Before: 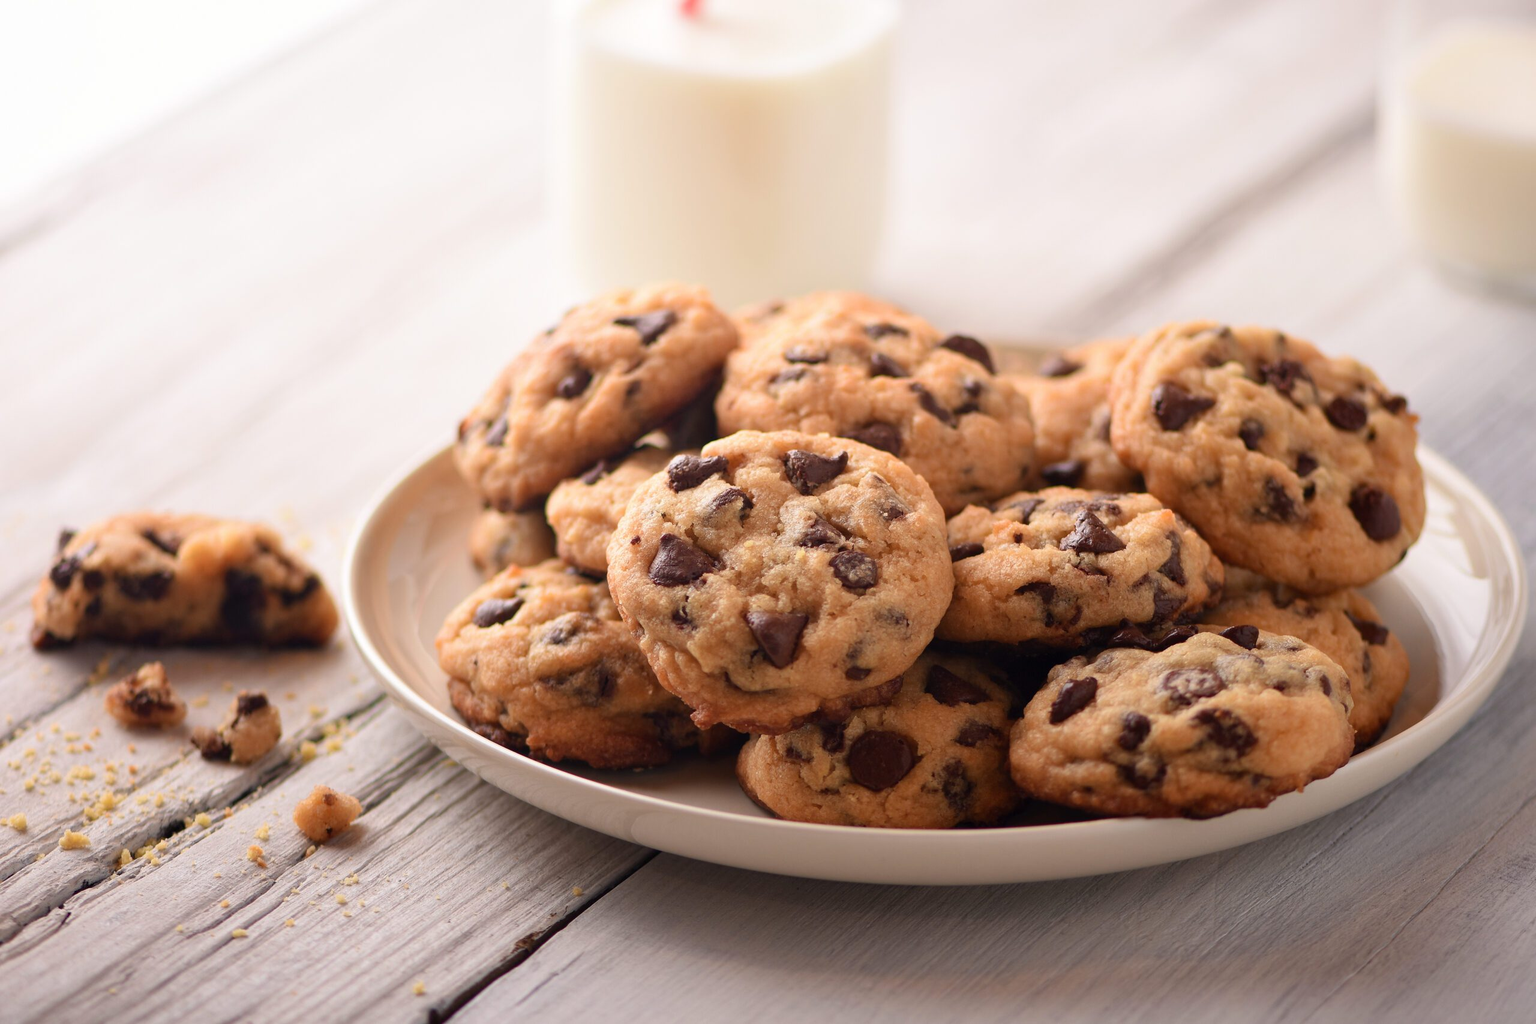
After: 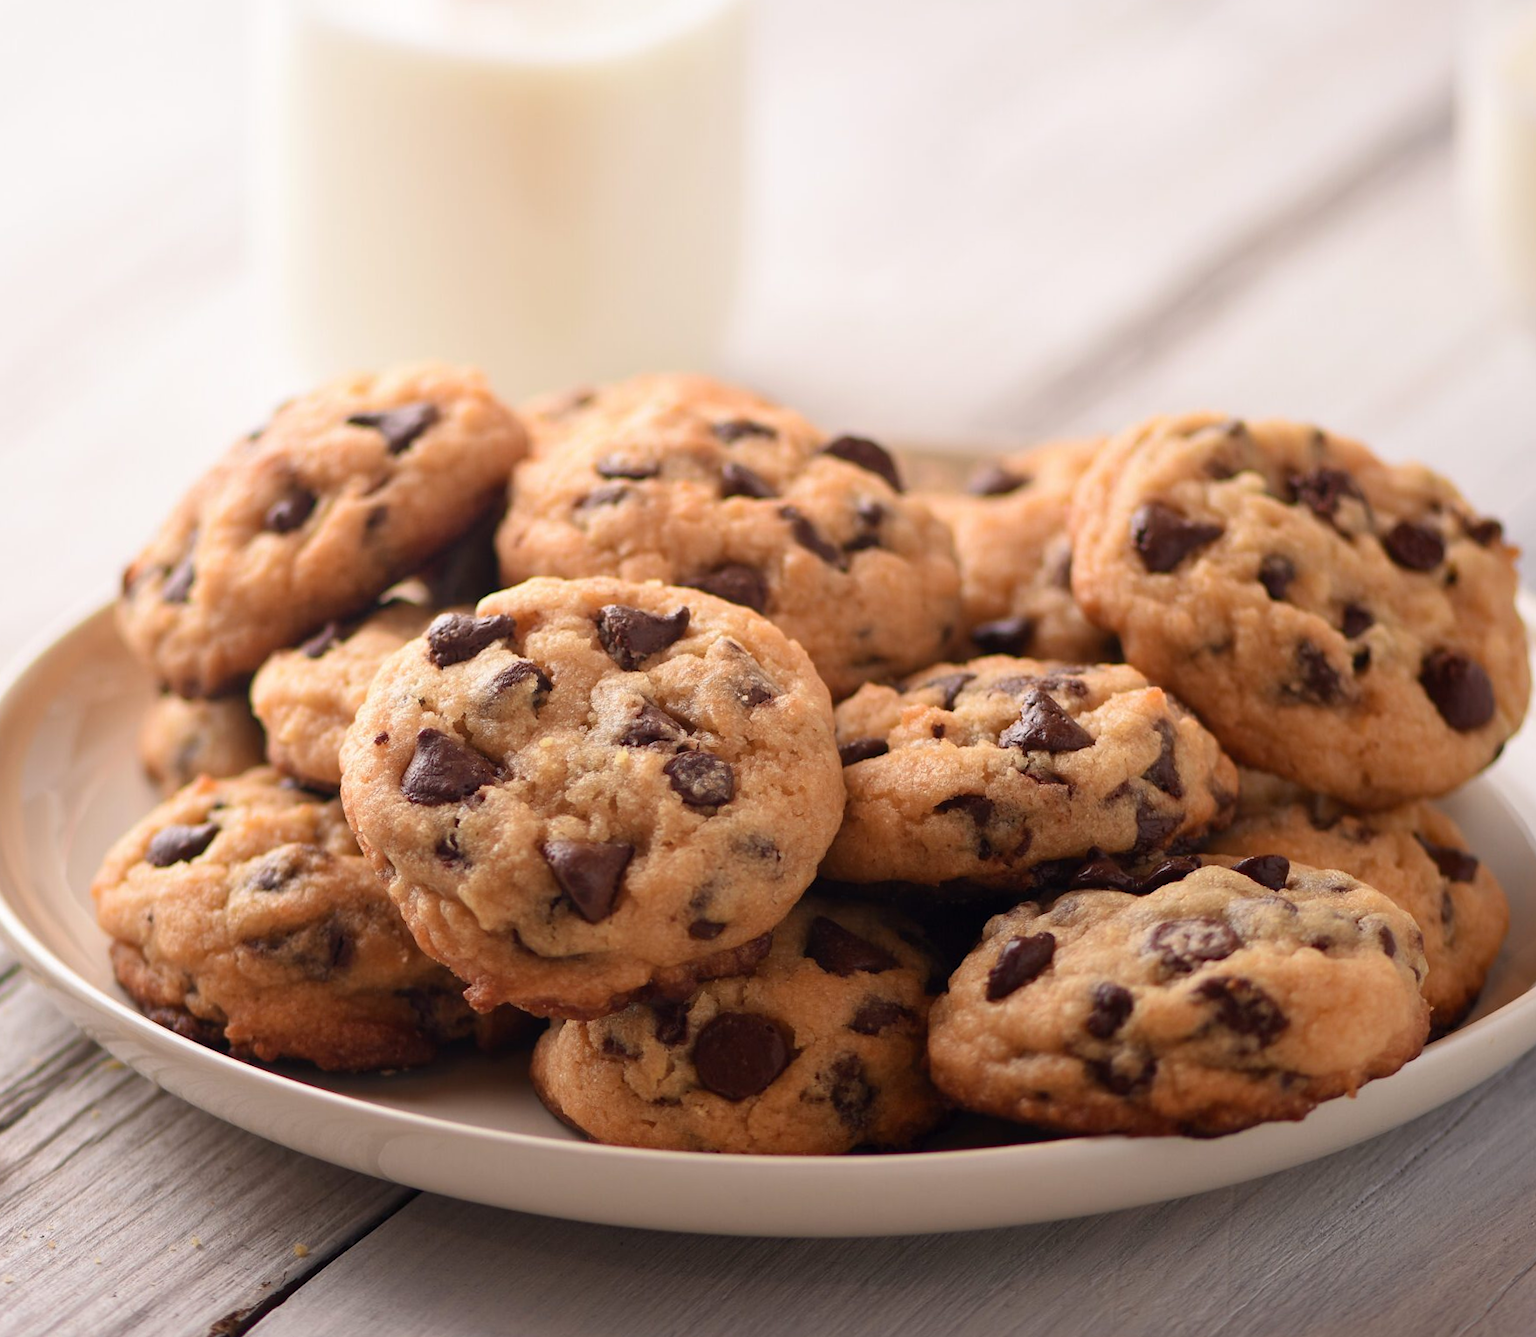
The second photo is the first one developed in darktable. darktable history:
crop and rotate: left 24.034%, top 2.838%, right 6.406%, bottom 6.299%
rotate and perspective: rotation -0.45°, automatic cropping original format, crop left 0.008, crop right 0.992, crop top 0.012, crop bottom 0.988
